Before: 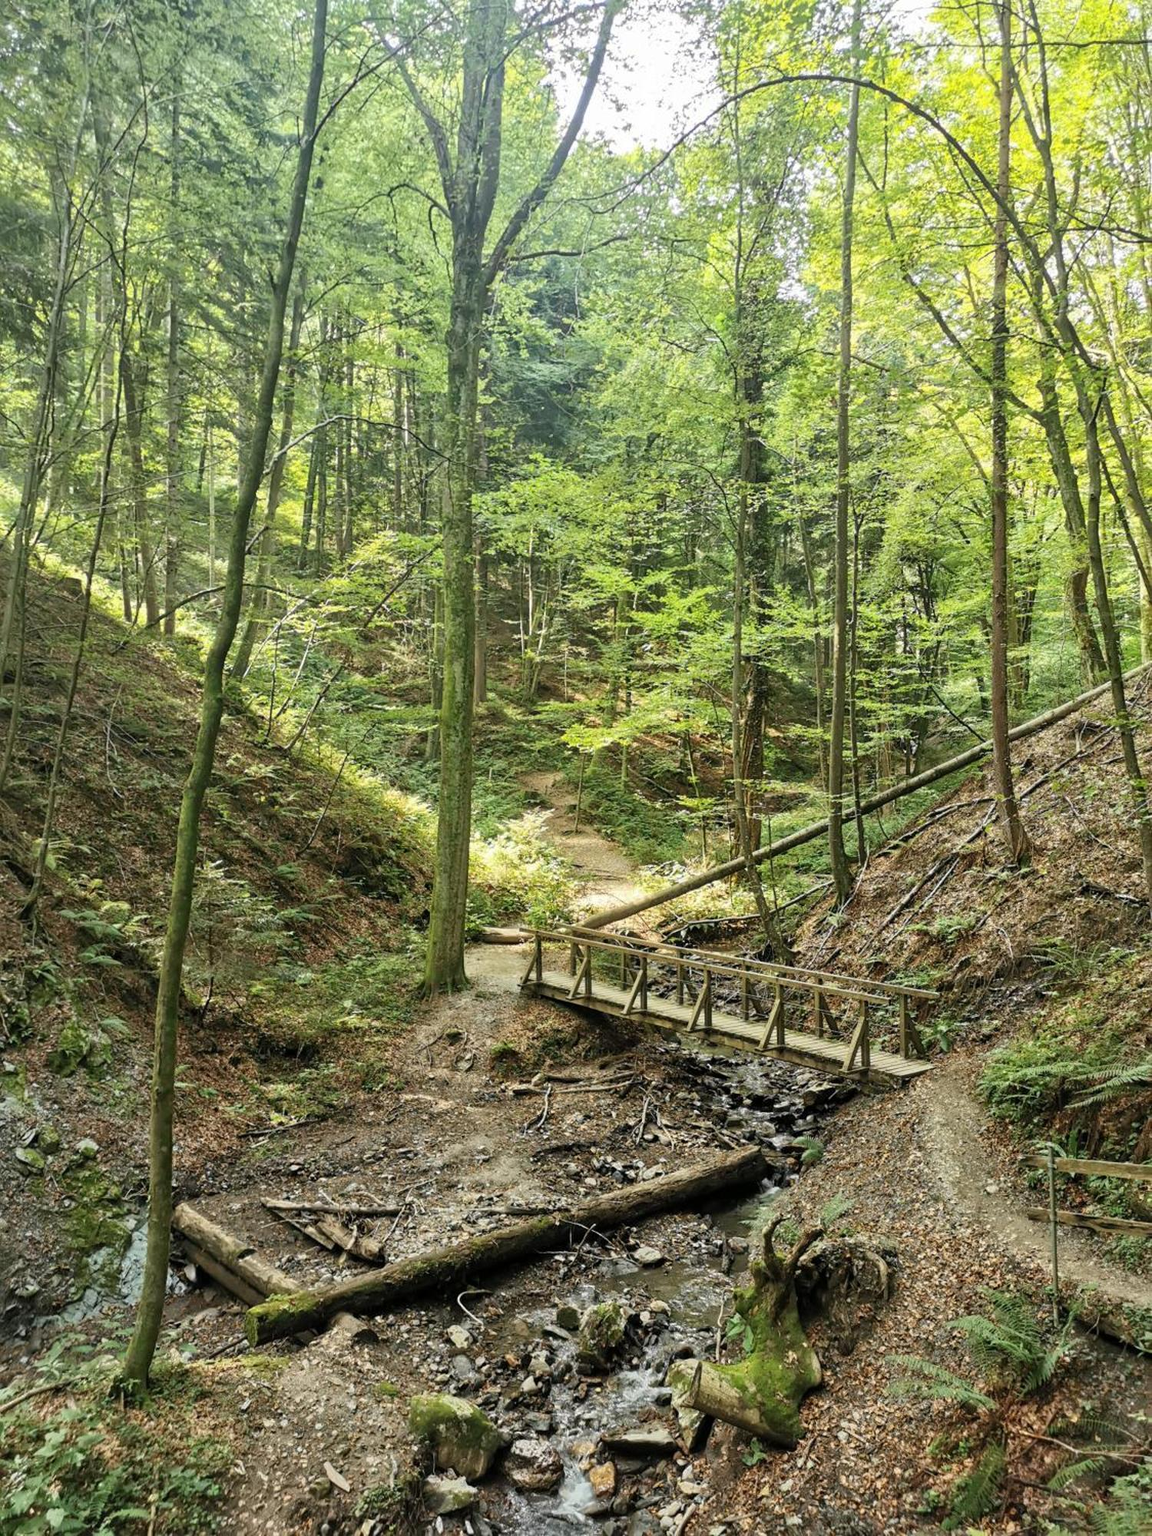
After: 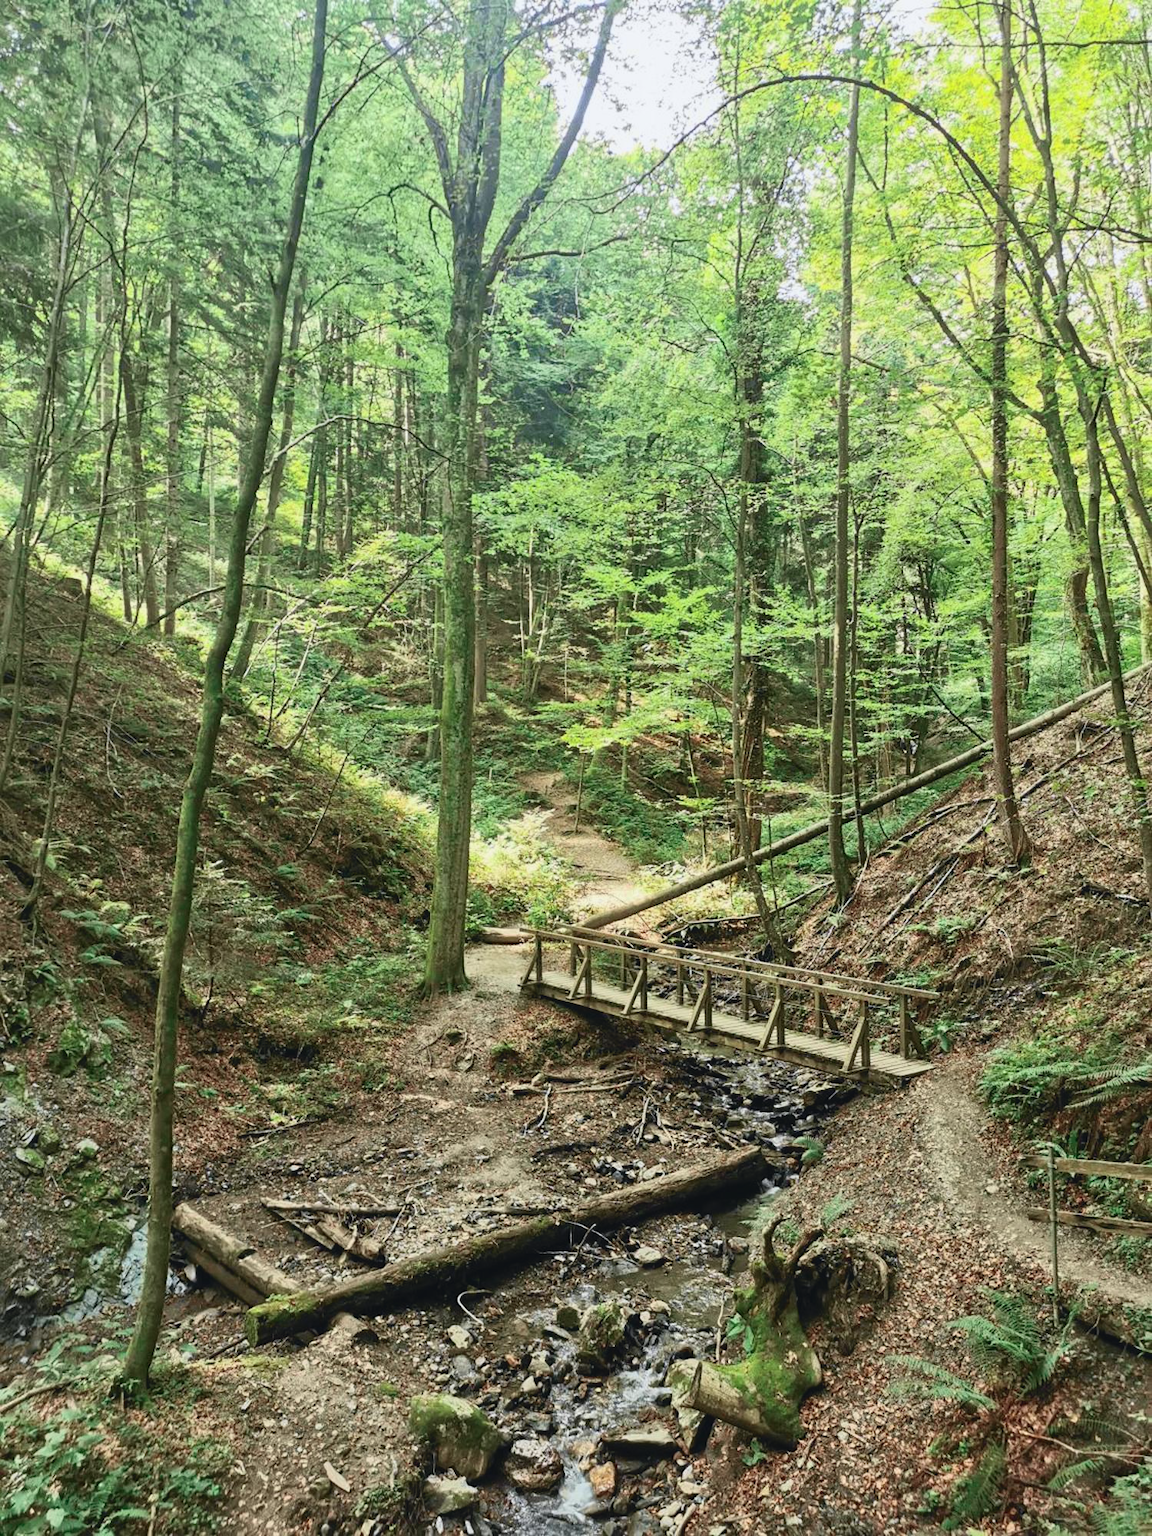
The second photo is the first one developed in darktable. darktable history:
tone curve: curves: ch0 [(0, 0.045) (0.155, 0.169) (0.46, 0.466) (0.751, 0.788) (1, 0.961)]; ch1 [(0, 0) (0.43, 0.408) (0.472, 0.469) (0.505, 0.503) (0.553, 0.563) (0.592, 0.581) (0.631, 0.625) (1, 1)]; ch2 [(0, 0) (0.505, 0.495) (0.55, 0.557) (0.583, 0.573) (1, 1)], color space Lab, independent channels, preserve colors none
